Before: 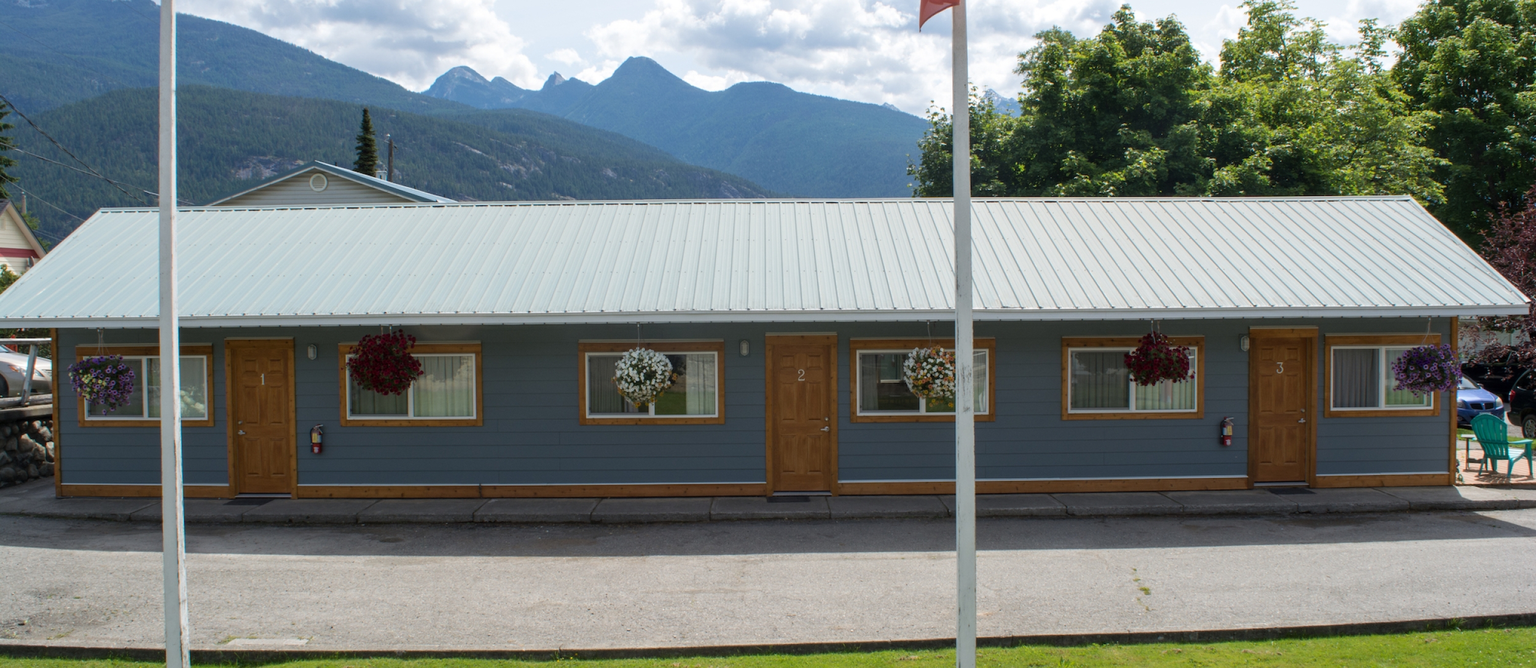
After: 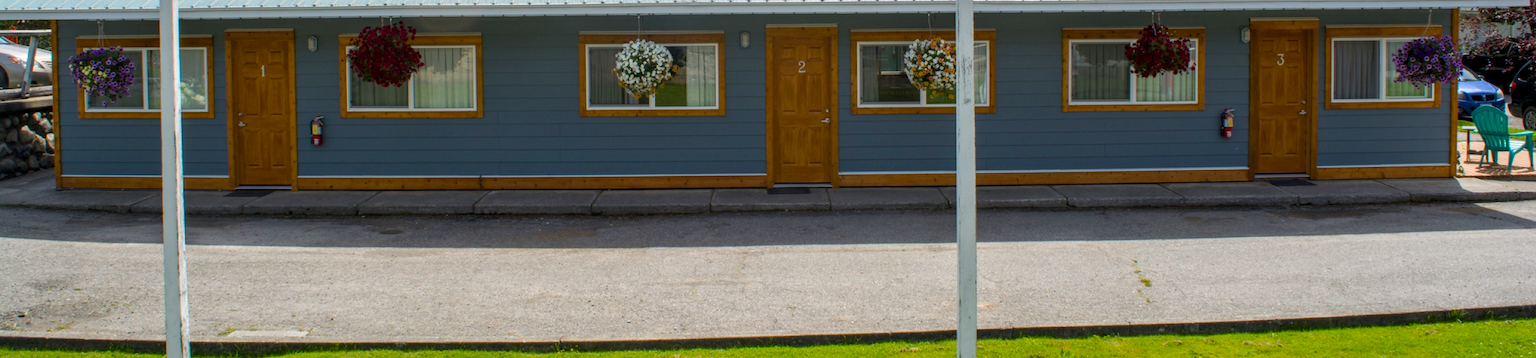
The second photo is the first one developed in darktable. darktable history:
crop and rotate: top 46.237%
local contrast: on, module defaults
velvia: strength 32%, mid-tones bias 0.2
